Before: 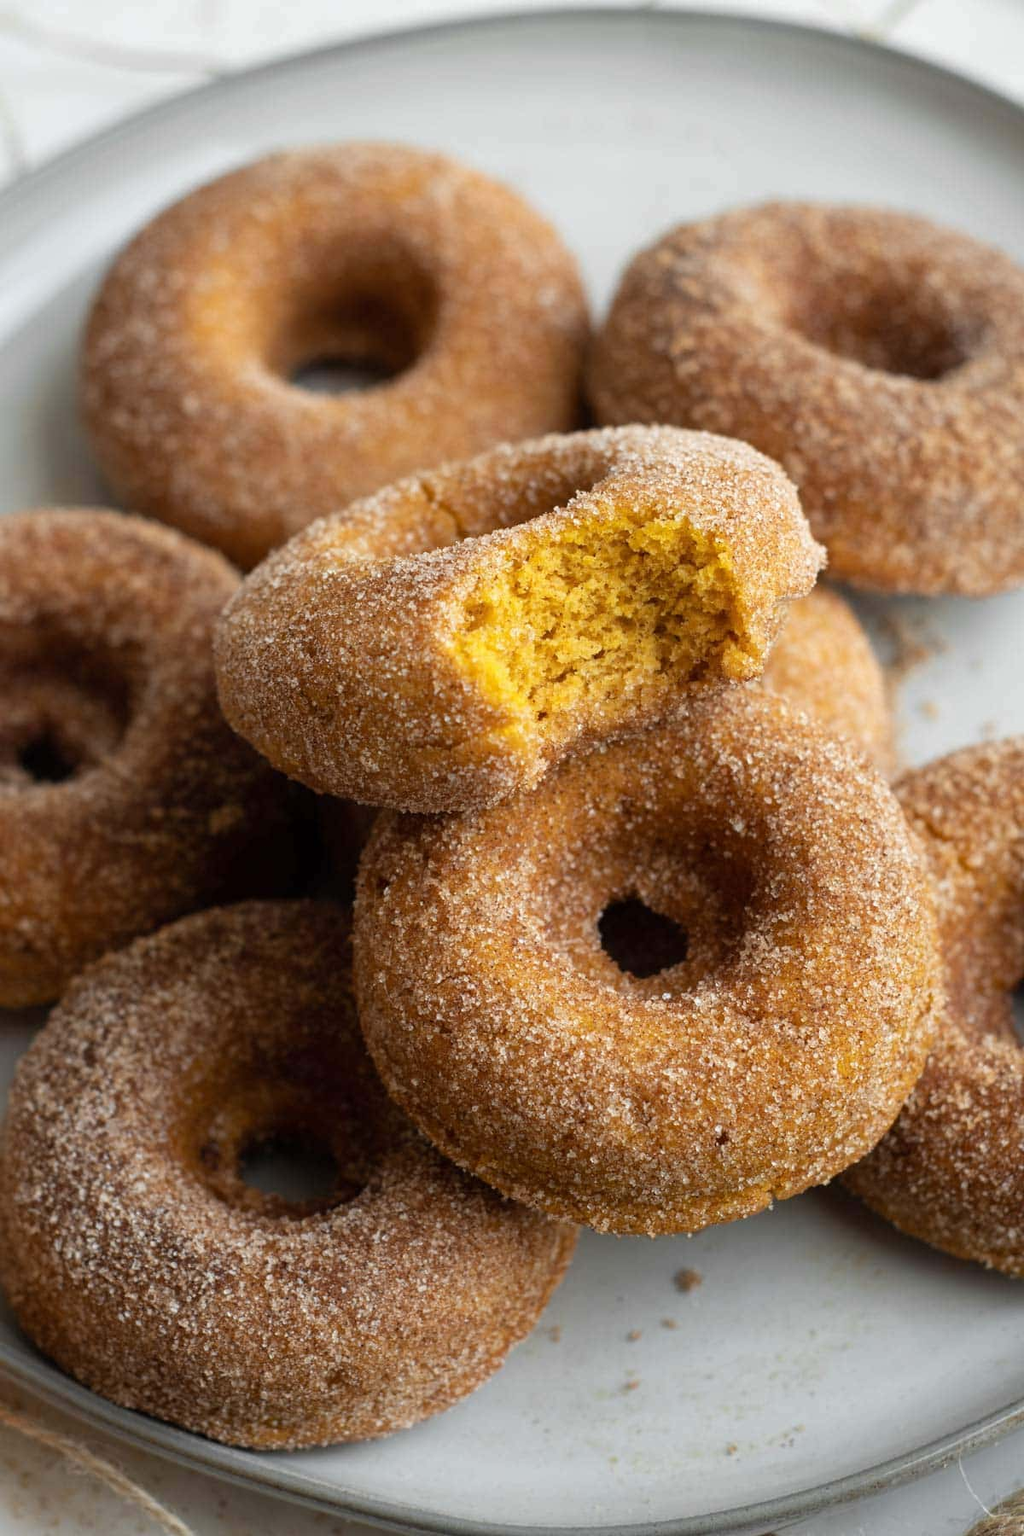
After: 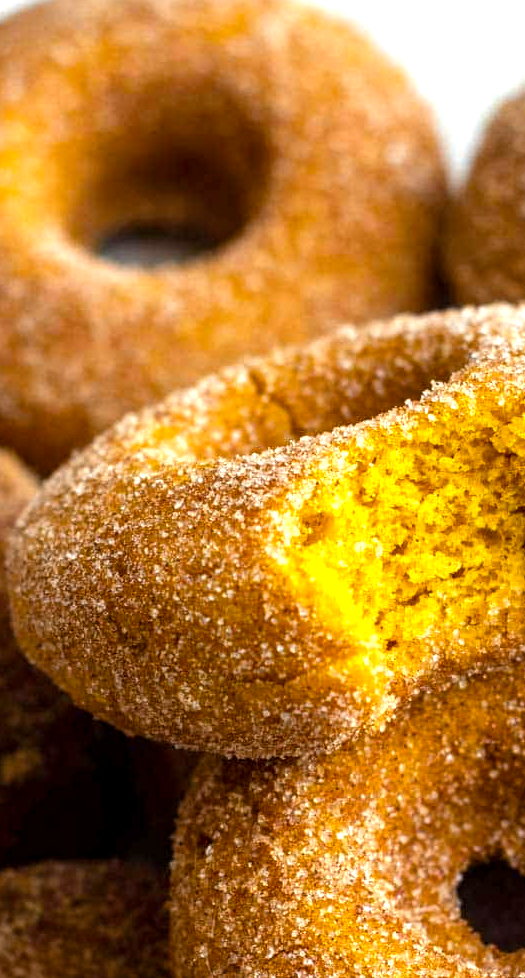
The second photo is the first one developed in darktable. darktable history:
tone equalizer: edges refinement/feathering 500, mask exposure compensation -1.57 EV, preserve details no
crop: left 20.367%, top 10.778%, right 35.855%, bottom 34.864%
local contrast: on, module defaults
color balance rgb: perceptual saturation grading › global saturation 25.755%, perceptual brilliance grading › global brilliance 17.269%, global vibrance 20%
